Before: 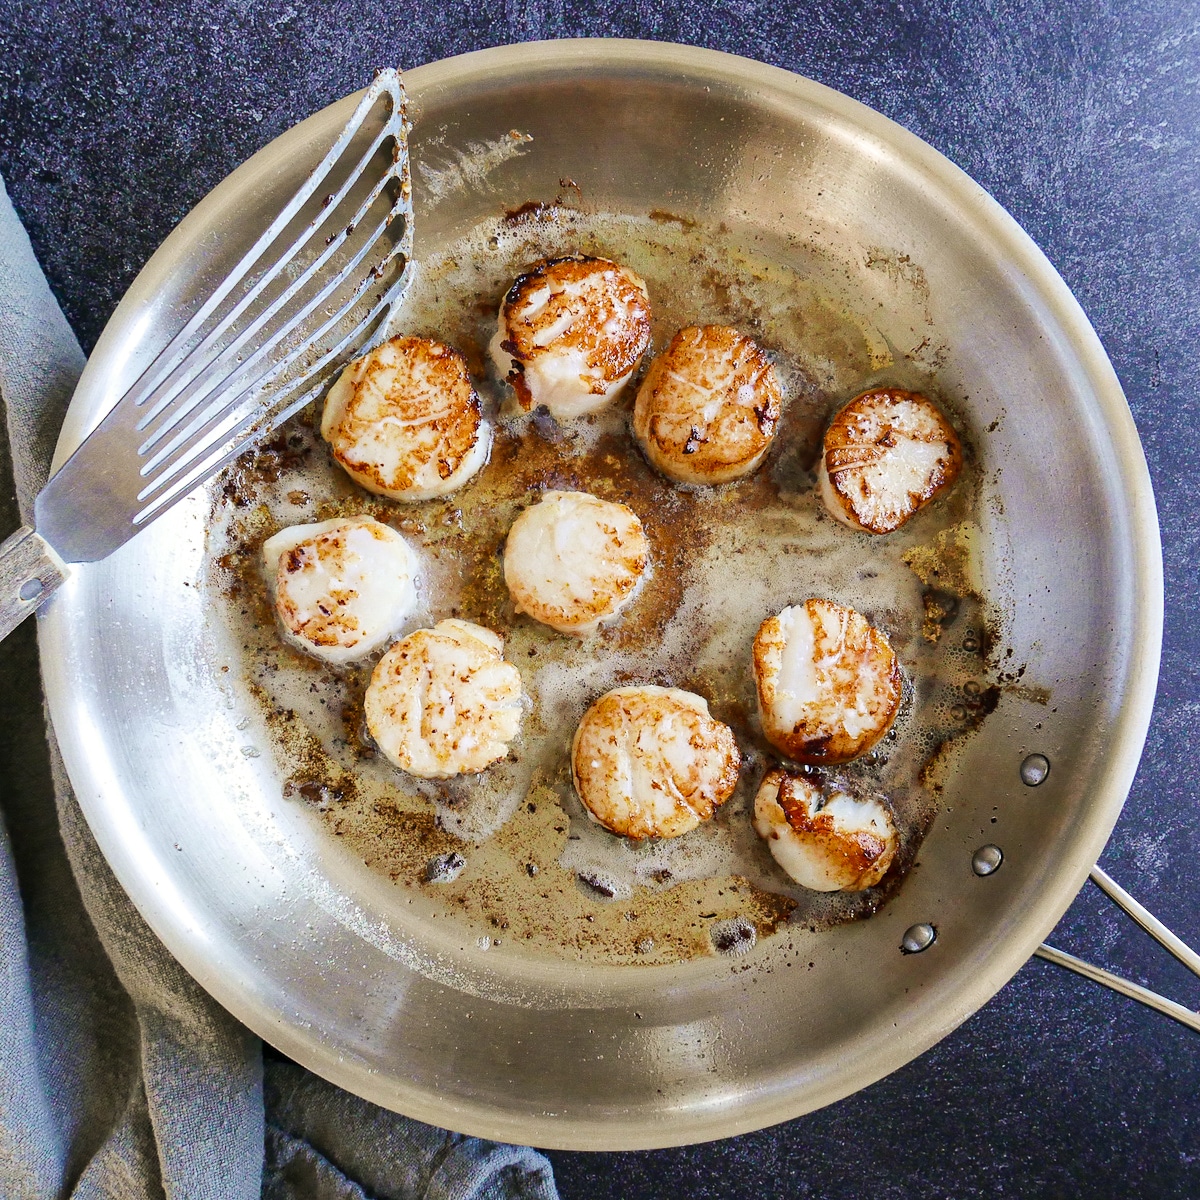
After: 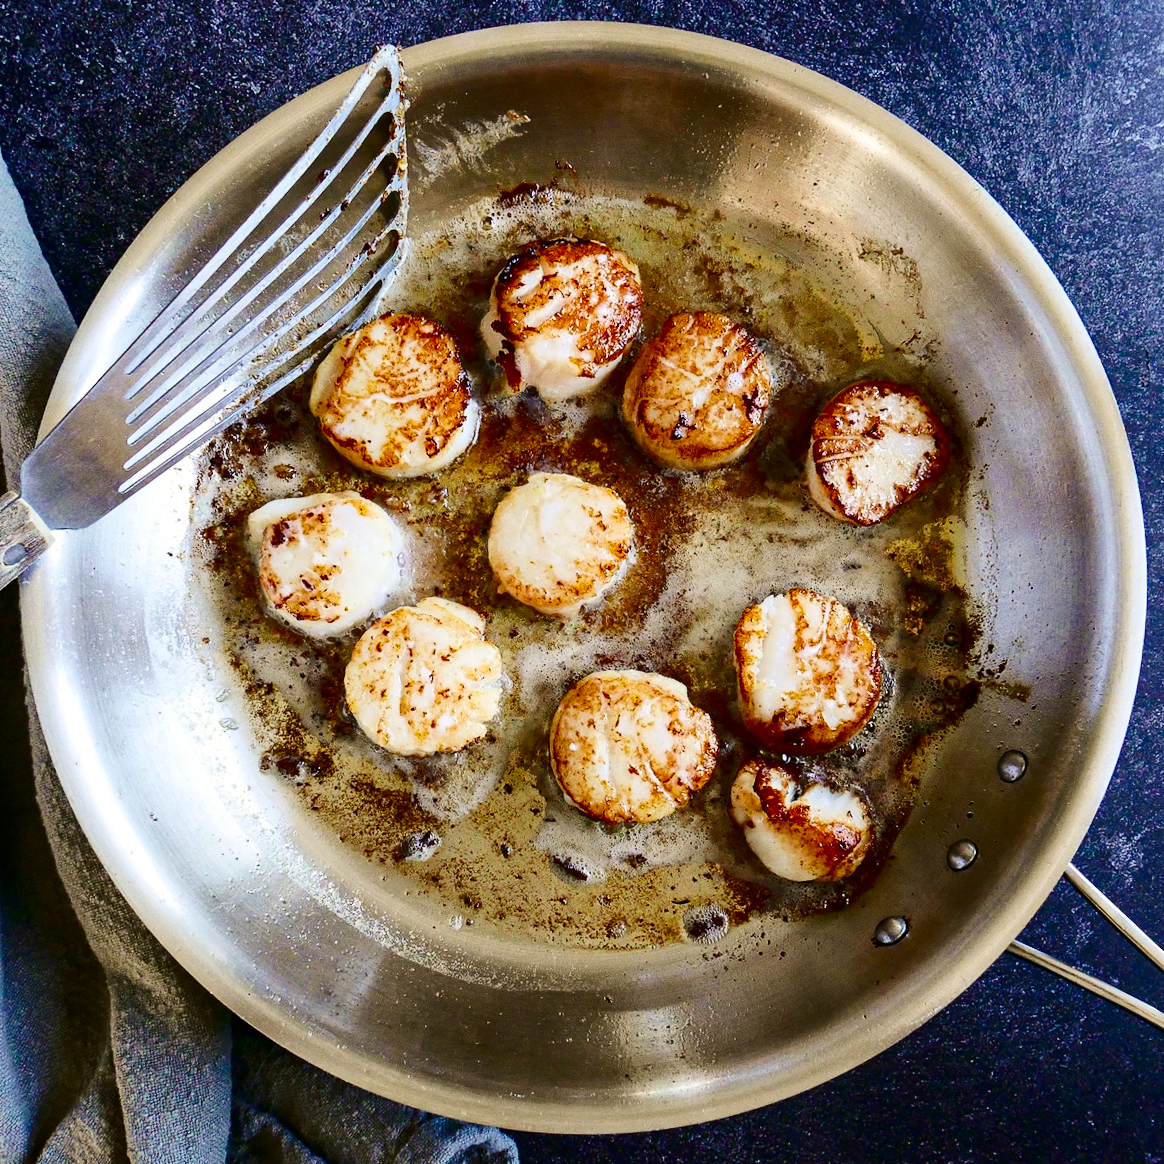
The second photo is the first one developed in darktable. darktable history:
crop and rotate: angle -1.77°
contrast brightness saturation: contrast 0.216, brightness -0.192, saturation 0.241
